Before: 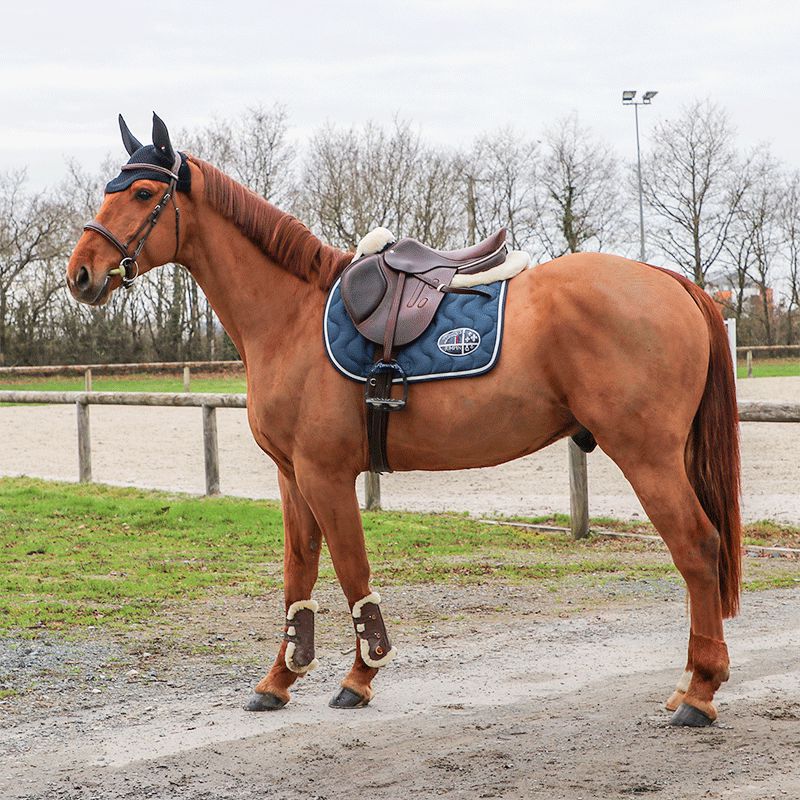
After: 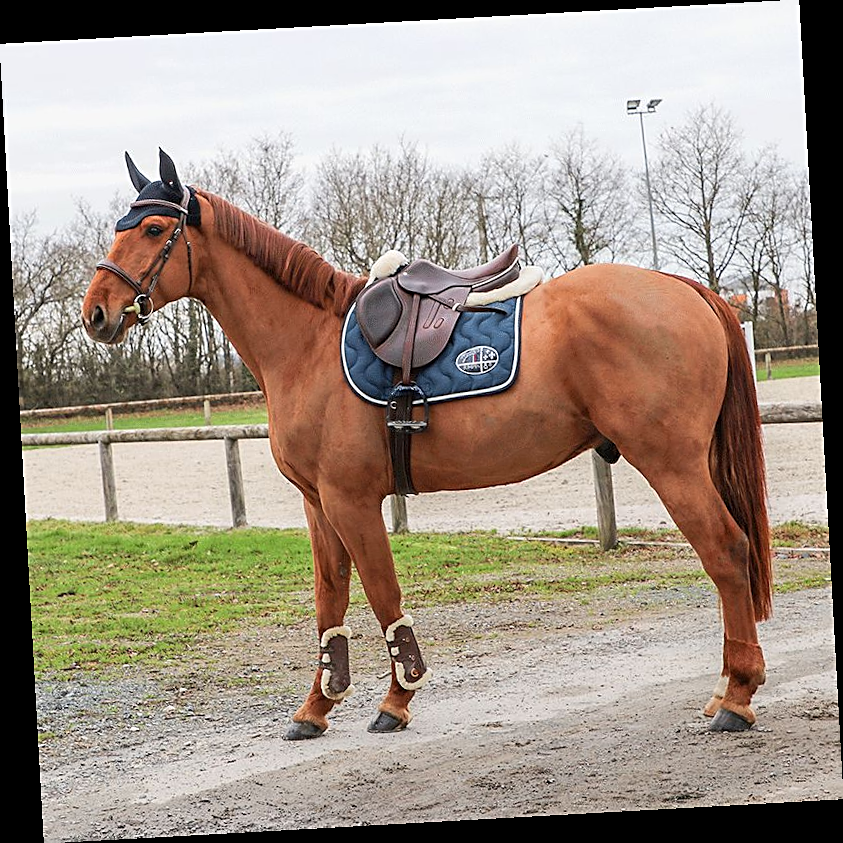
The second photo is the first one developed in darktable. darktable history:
sharpen: on, module defaults
rotate and perspective: rotation -3.18°, automatic cropping off
